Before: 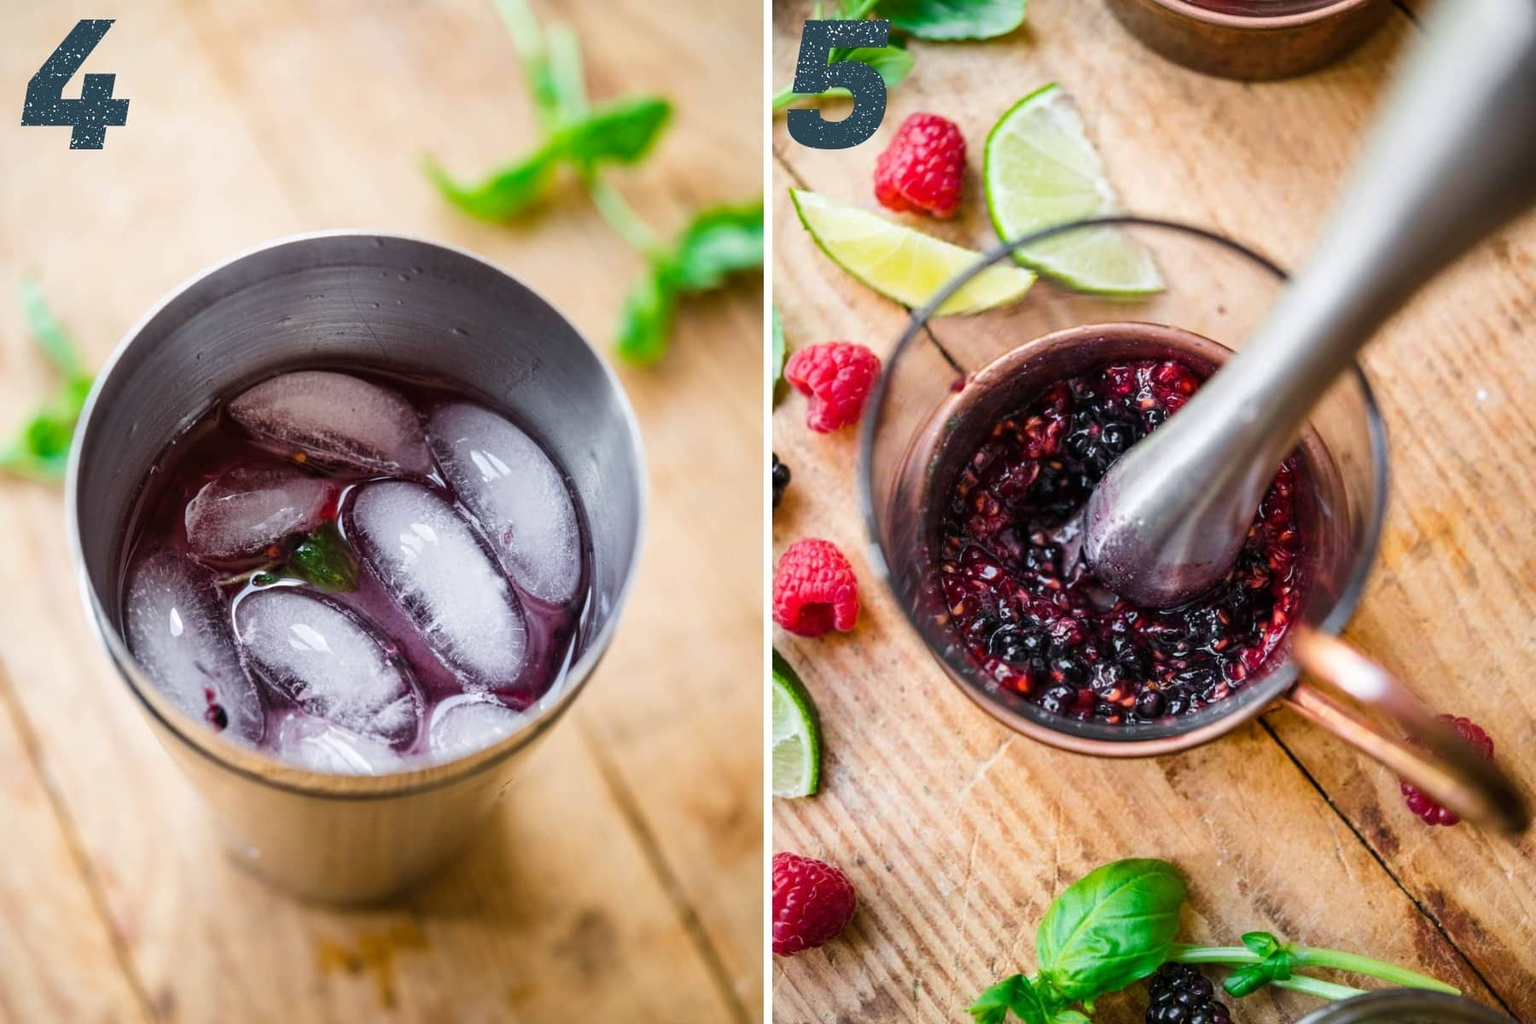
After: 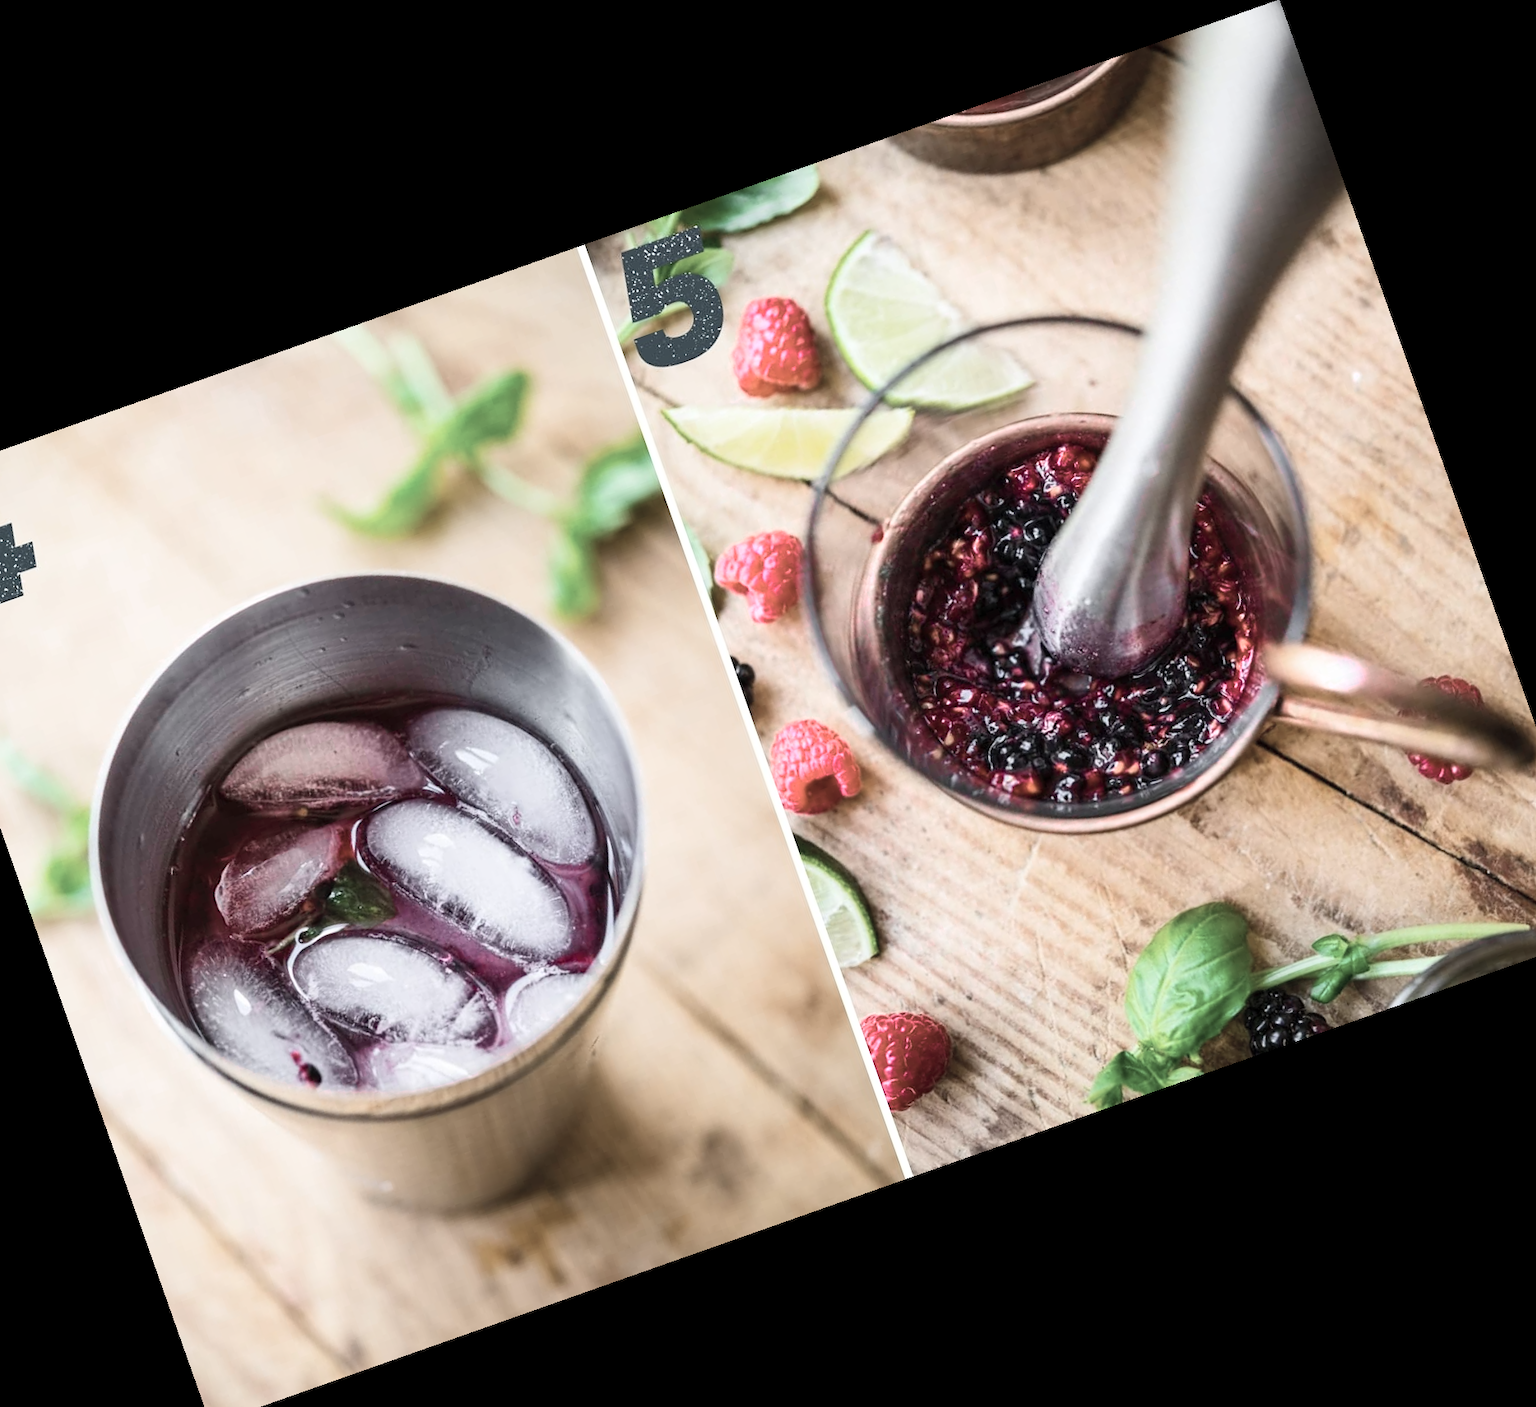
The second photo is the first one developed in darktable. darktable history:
color zones: curves: ch0 [(0, 0.6) (0.129, 0.508) (0.193, 0.483) (0.429, 0.5) (0.571, 0.5) (0.714, 0.5) (0.857, 0.5) (1, 0.6)]; ch1 [(0, 0.481) (0.112, 0.245) (0.213, 0.223) (0.429, 0.233) (0.571, 0.231) (0.683, 0.242) (0.857, 0.296) (1, 0.481)]
crop and rotate: angle 19.43°, left 6.812%, right 4.125%, bottom 1.087%
contrast brightness saturation: contrast 0.2, brightness 0.15, saturation 0.14
